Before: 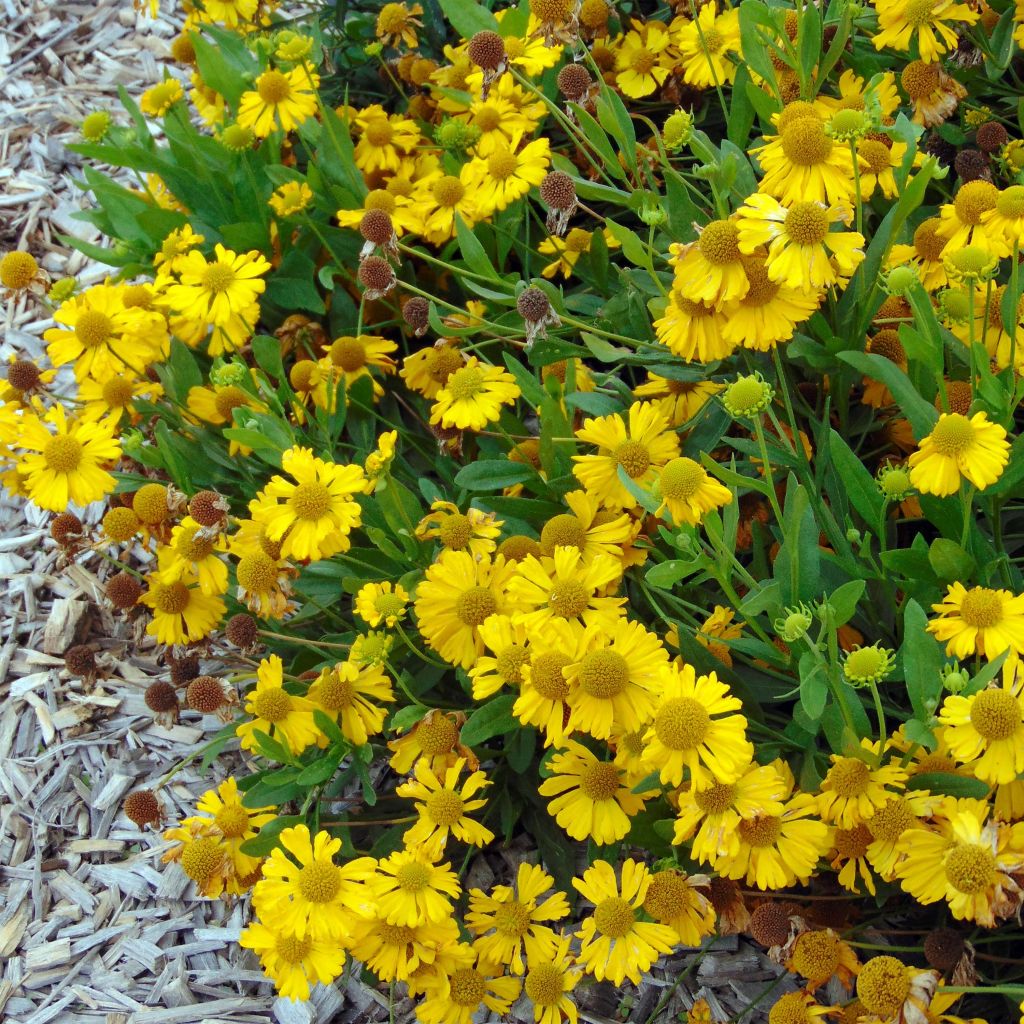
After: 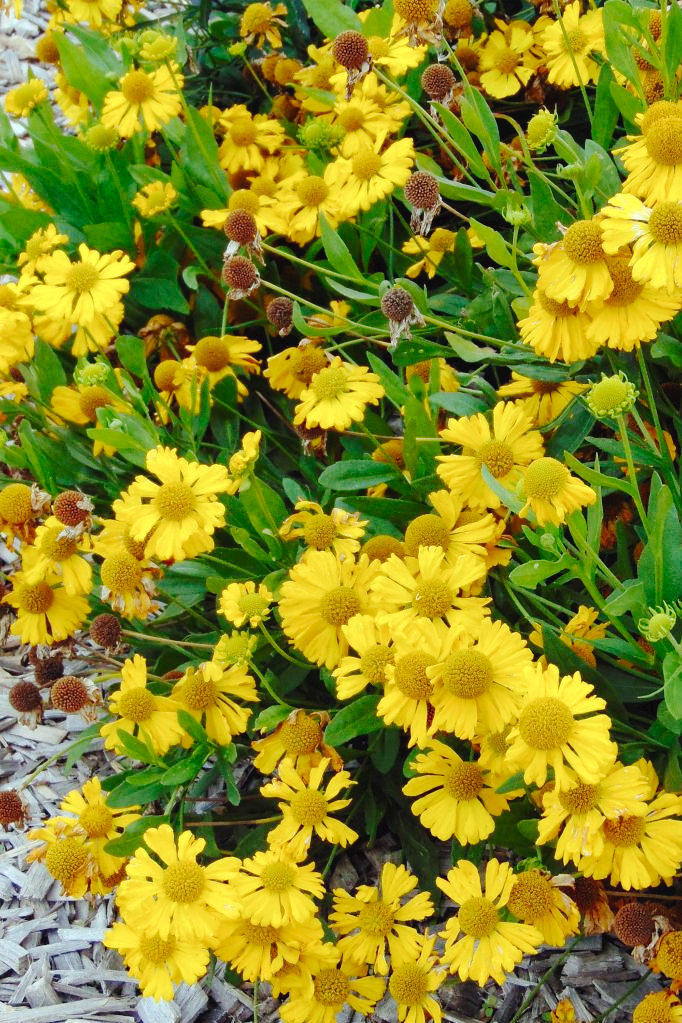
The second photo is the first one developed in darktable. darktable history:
crop and rotate: left 13.354%, right 20.006%
tone curve: curves: ch0 [(0, 0) (0.003, 0.035) (0.011, 0.035) (0.025, 0.035) (0.044, 0.046) (0.069, 0.063) (0.1, 0.084) (0.136, 0.123) (0.177, 0.174) (0.224, 0.232) (0.277, 0.304) (0.335, 0.387) (0.399, 0.476) (0.468, 0.566) (0.543, 0.639) (0.623, 0.714) (0.709, 0.776) (0.801, 0.851) (0.898, 0.921) (1, 1)], preserve colors none
